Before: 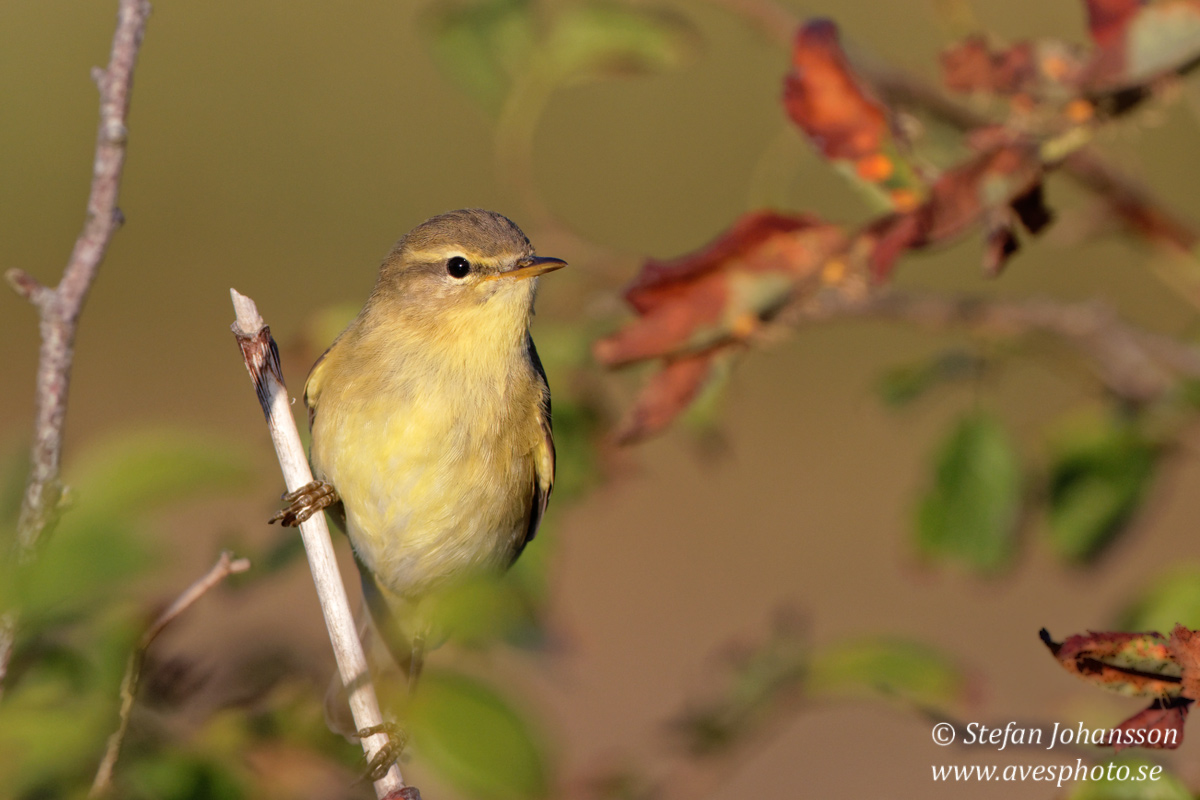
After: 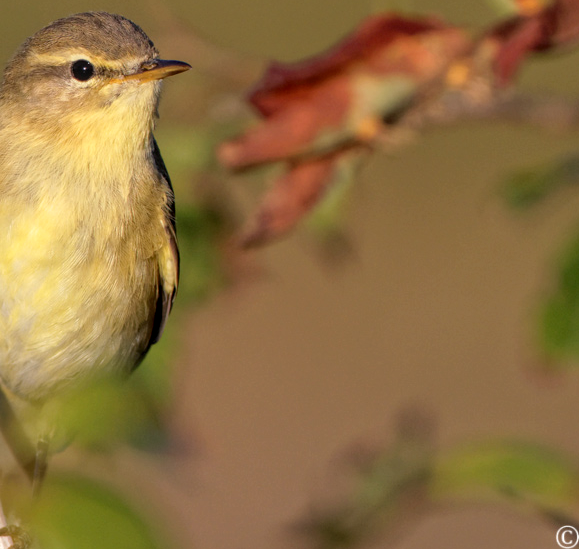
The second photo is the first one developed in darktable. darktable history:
local contrast: on, module defaults
crop: left 31.379%, top 24.658%, right 20.326%, bottom 6.628%
